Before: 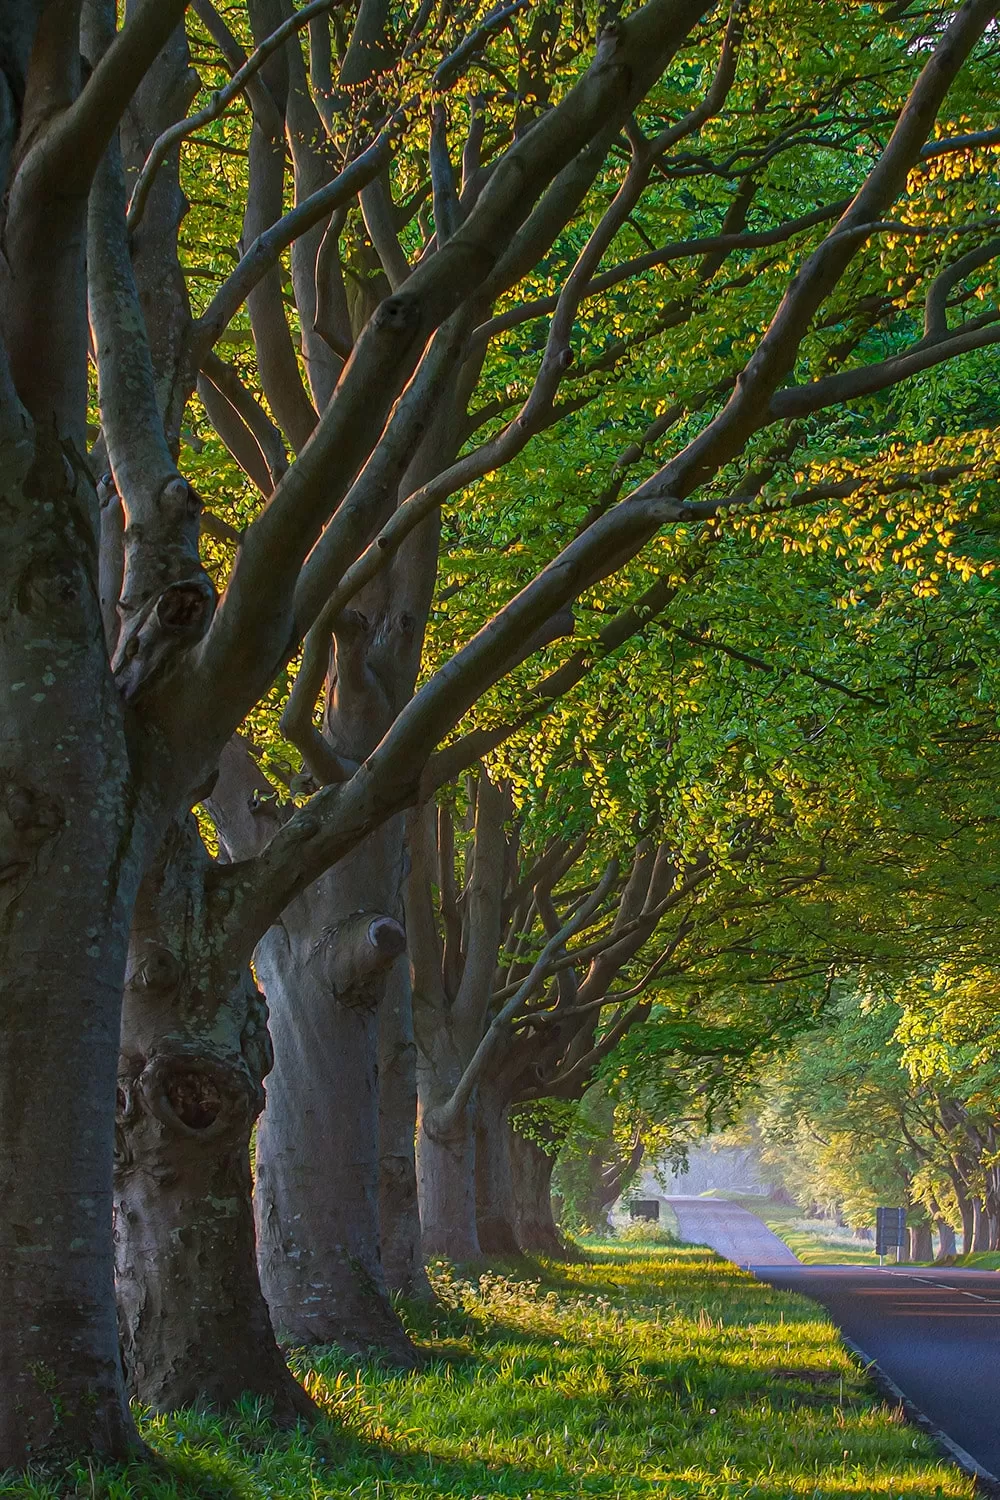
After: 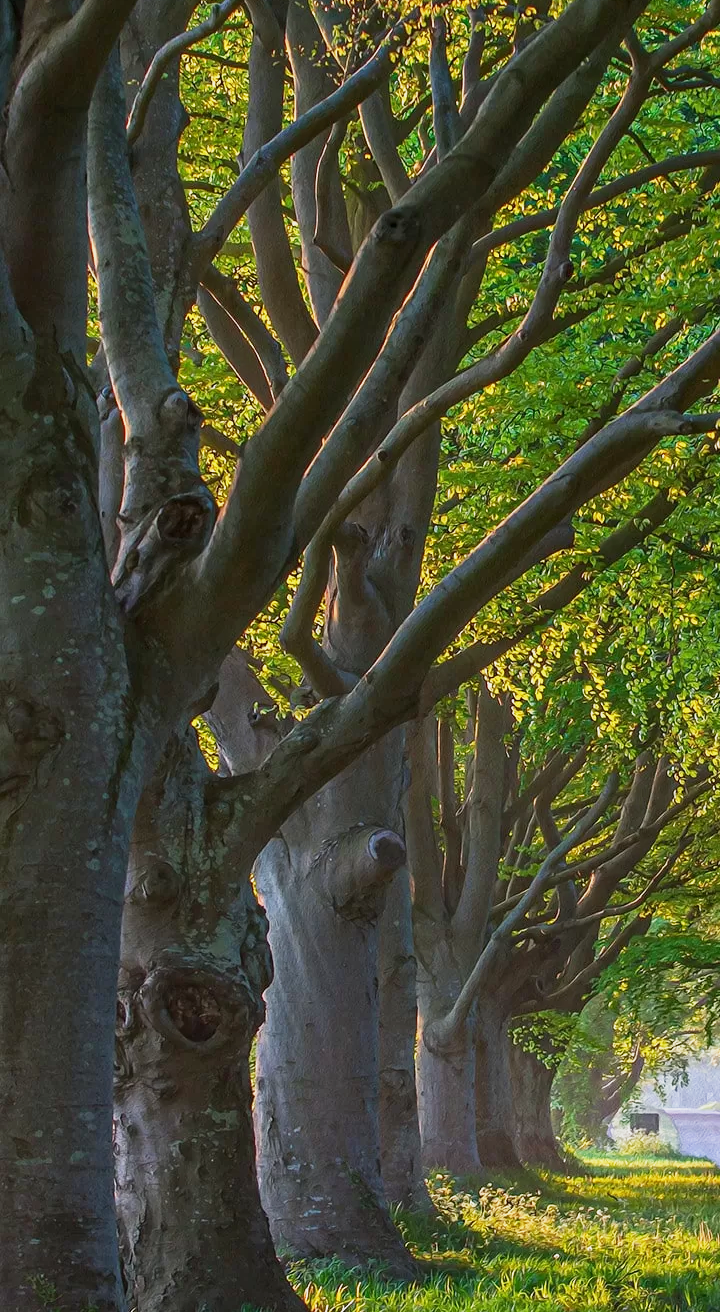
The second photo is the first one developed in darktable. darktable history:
crop: top 5.803%, right 27.864%, bottom 5.804%
base curve: curves: ch0 [(0, 0) (0.088, 0.125) (0.176, 0.251) (0.354, 0.501) (0.613, 0.749) (1, 0.877)], preserve colors none
